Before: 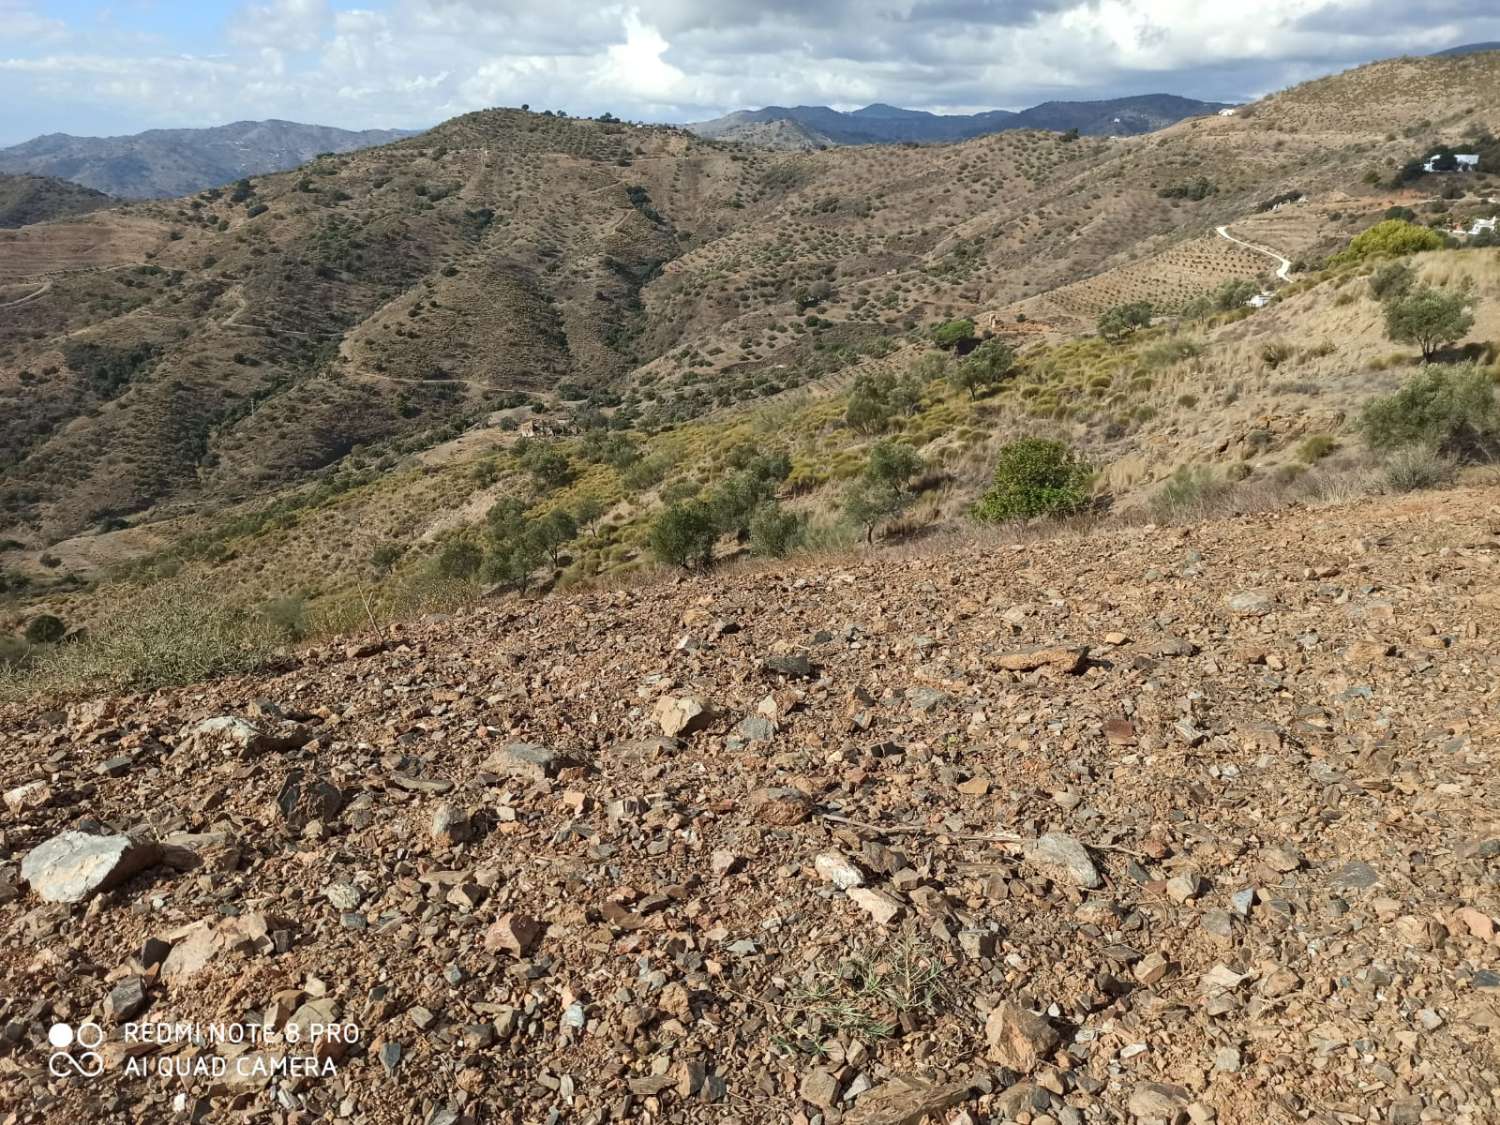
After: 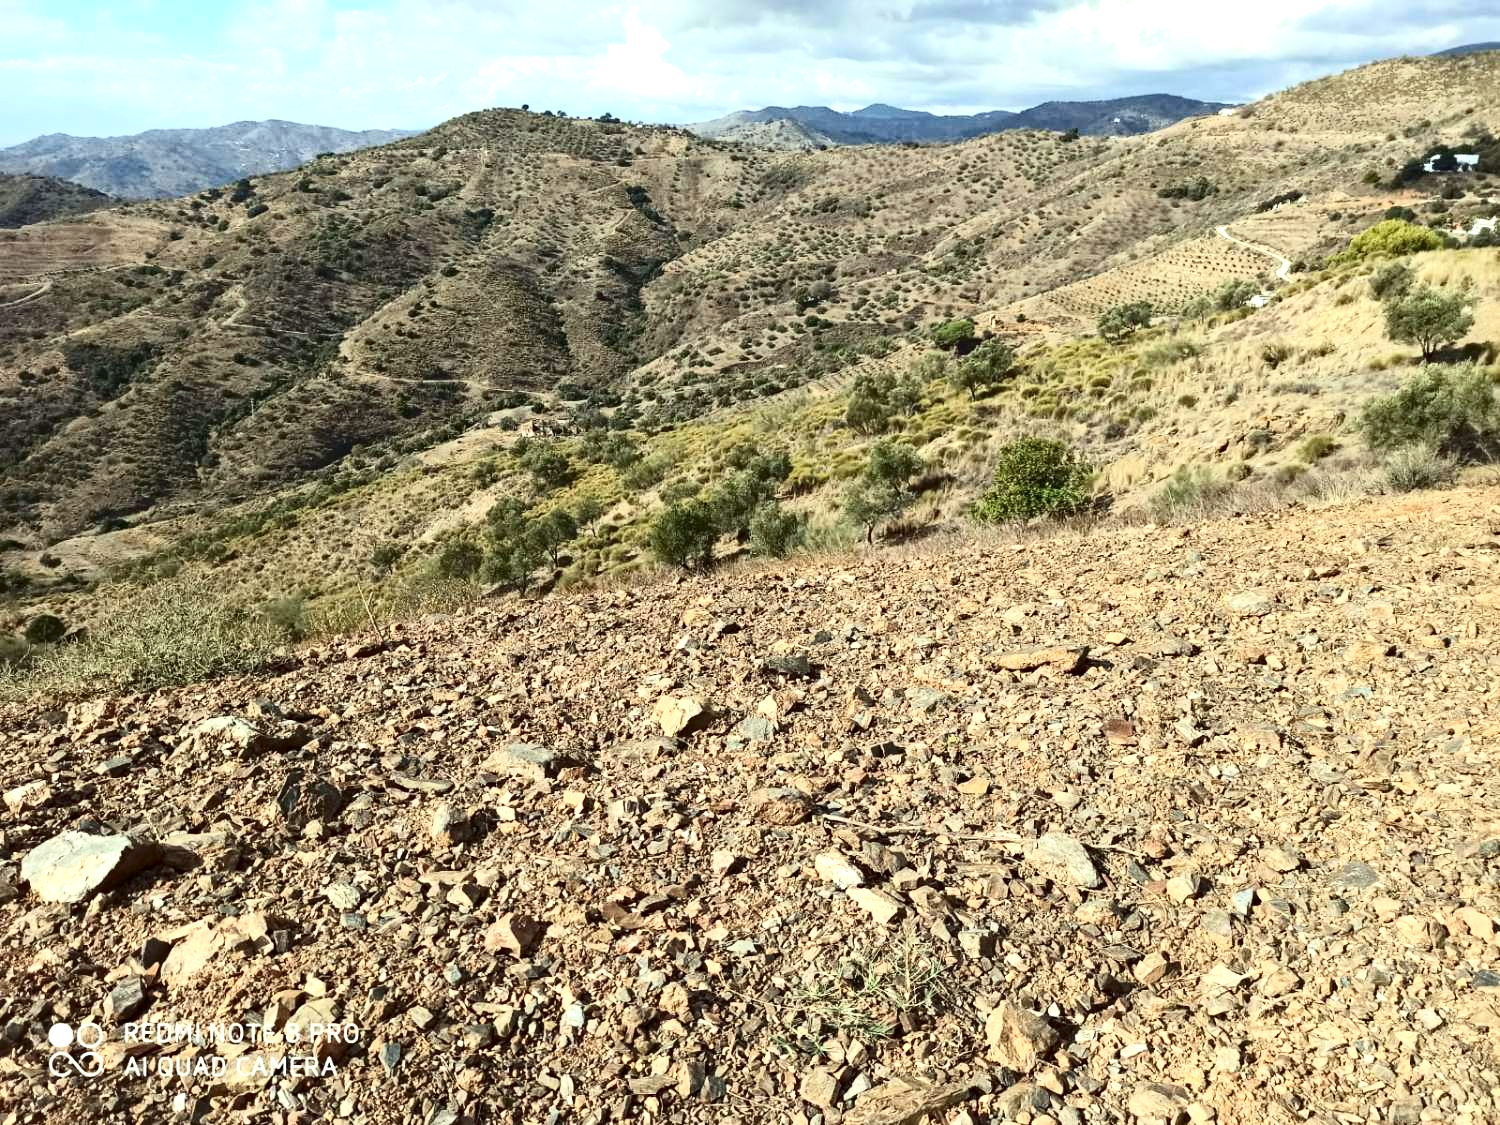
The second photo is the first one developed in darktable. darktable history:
haze removal: compatibility mode true, adaptive false
contrast brightness saturation: contrast 0.28
exposure: exposure 0.6 EV, compensate highlight preservation false
color correction: highlights a* -4.73, highlights b* 5.06, saturation 0.97
